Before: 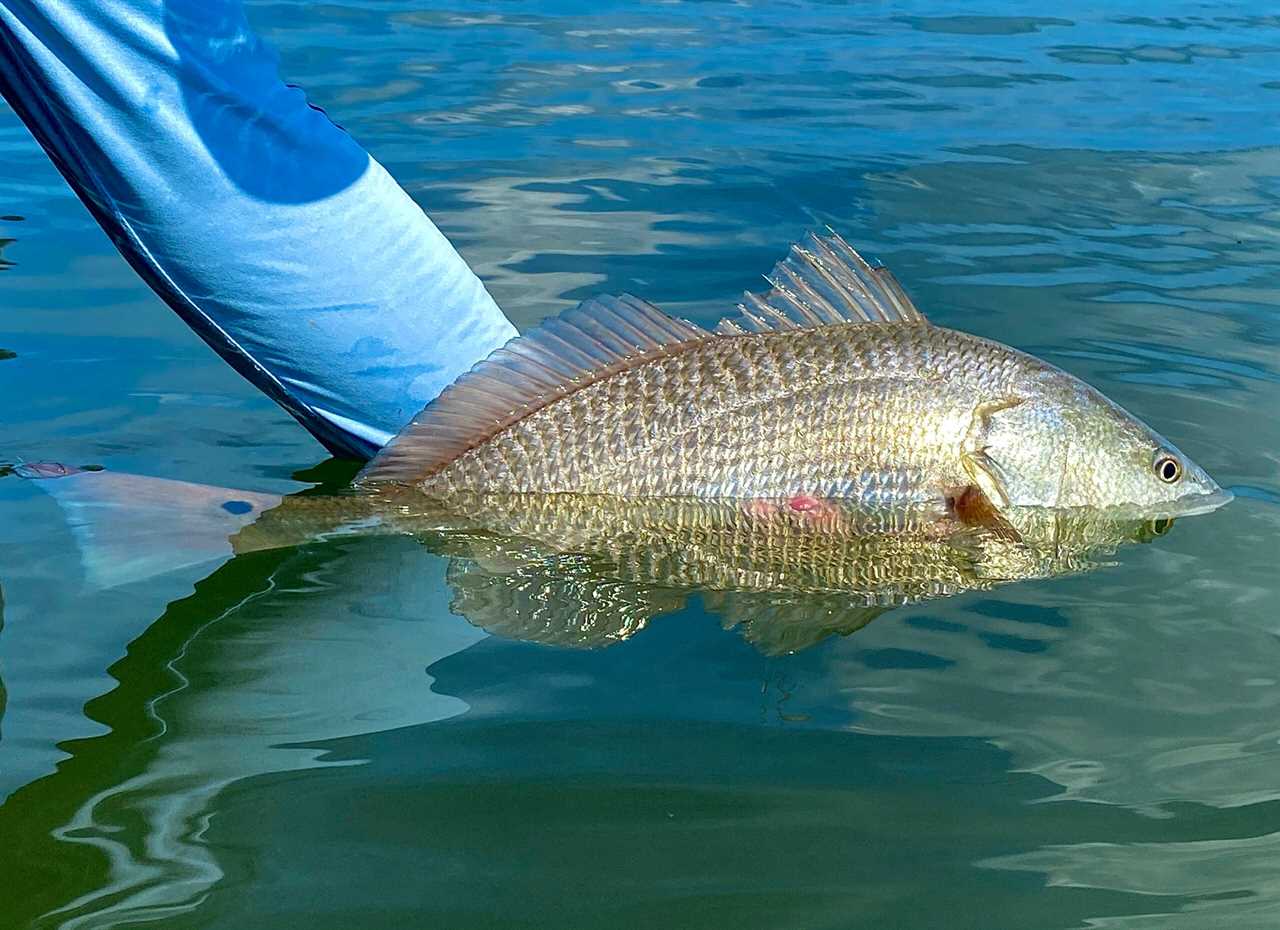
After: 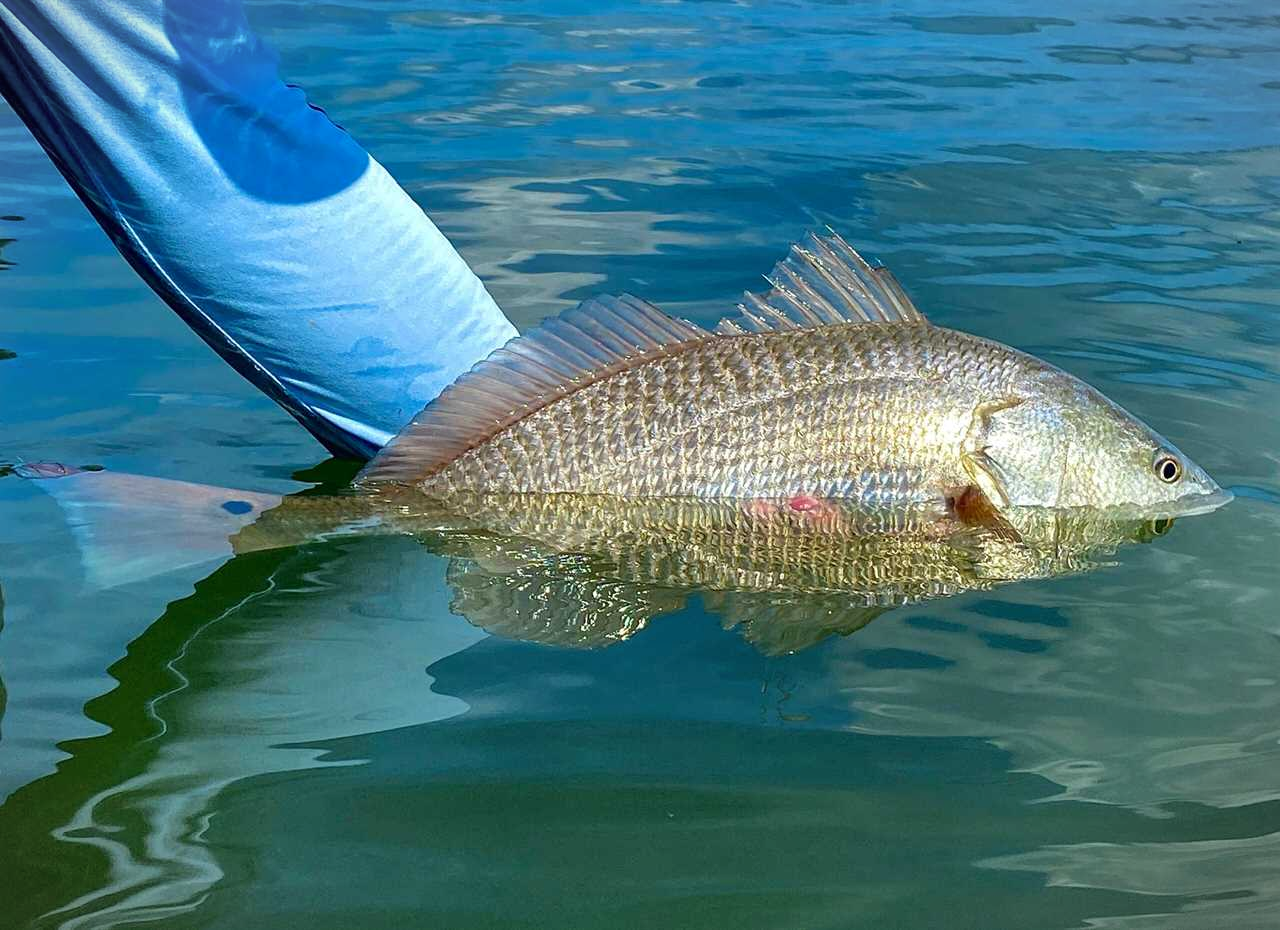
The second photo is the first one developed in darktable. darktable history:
shadows and highlights: radius 133.83, soften with gaussian
vignetting: fall-off start 100%, fall-off radius 64.94%, automatic ratio true, unbound false
